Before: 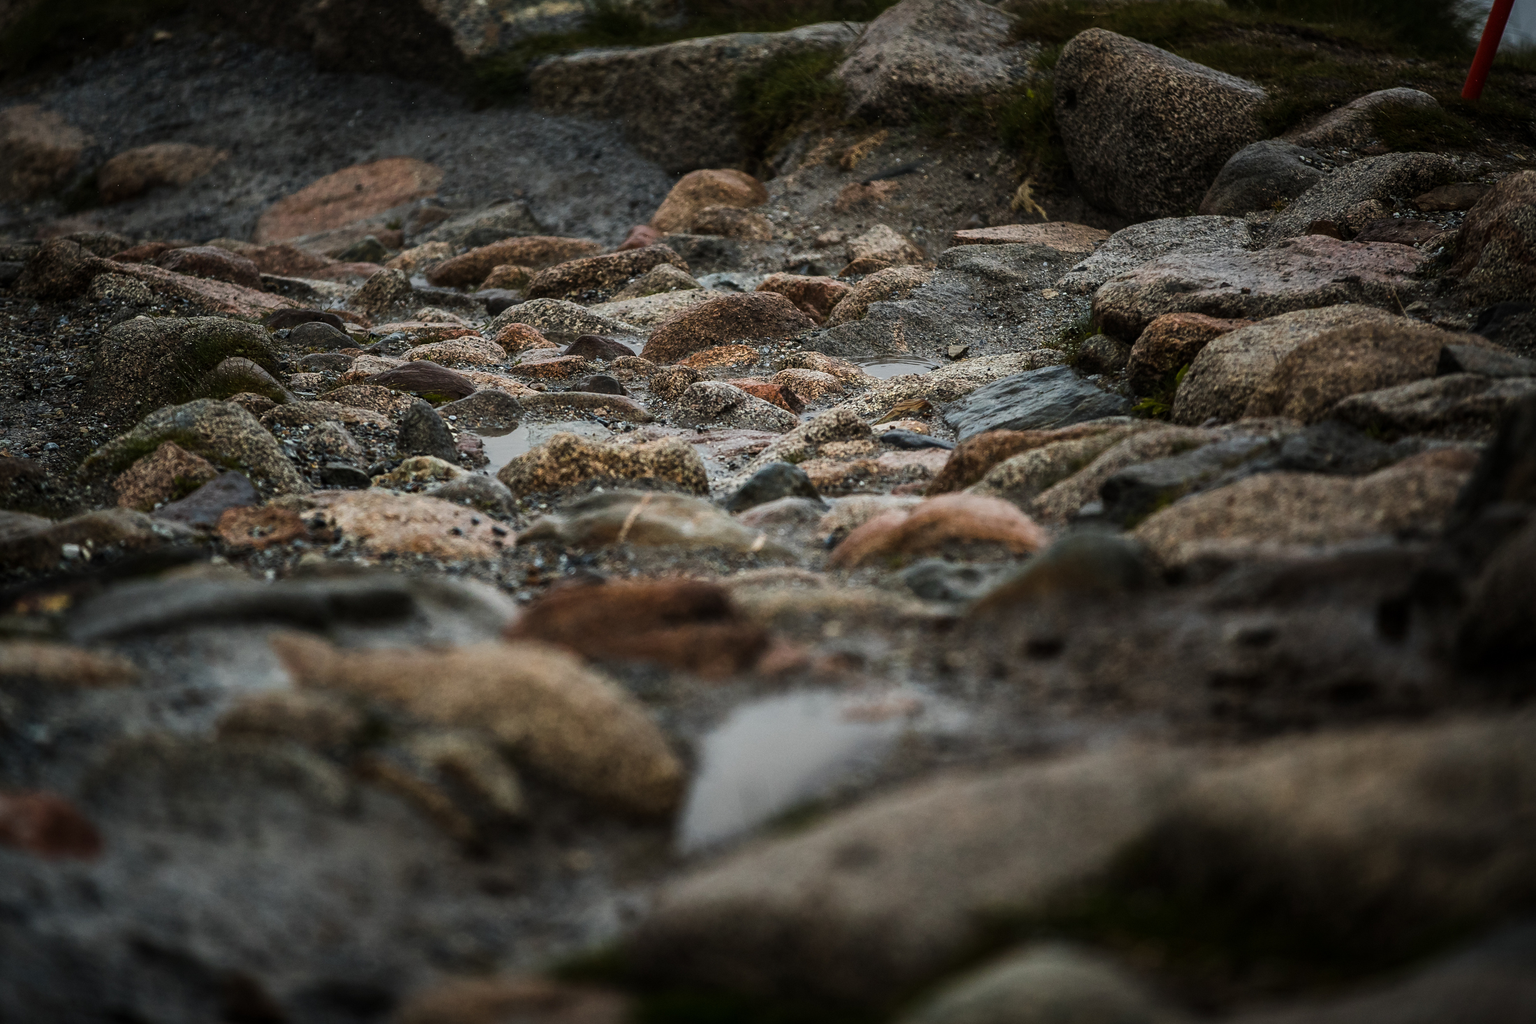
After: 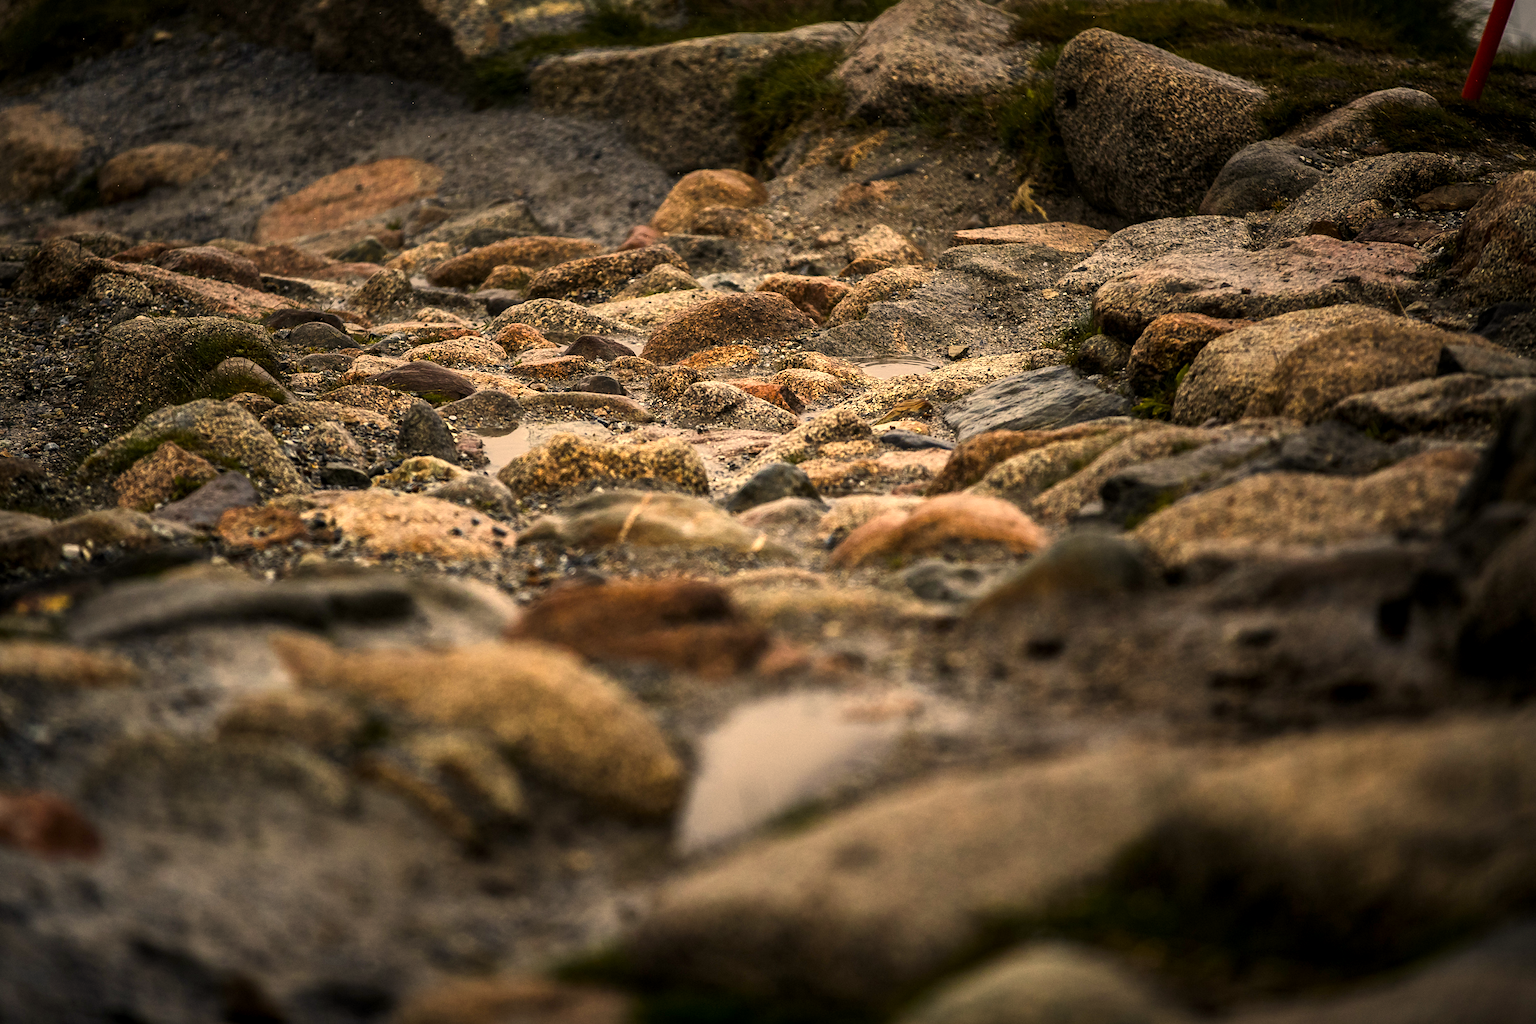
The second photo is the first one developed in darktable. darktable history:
color correction: highlights a* 15, highlights b* 31.55
exposure: black level correction 0.001, exposure 0.675 EV, compensate highlight preservation false
